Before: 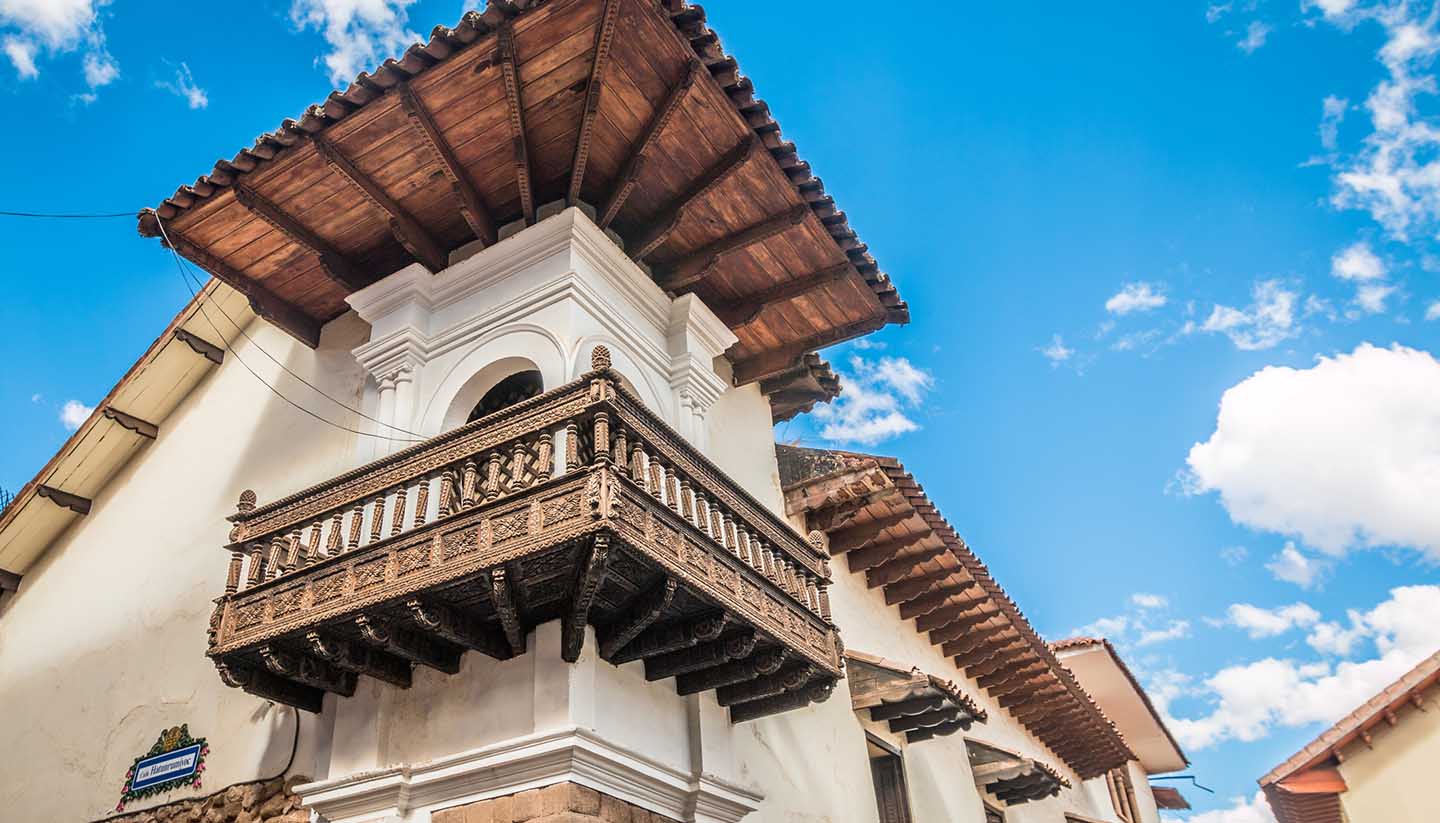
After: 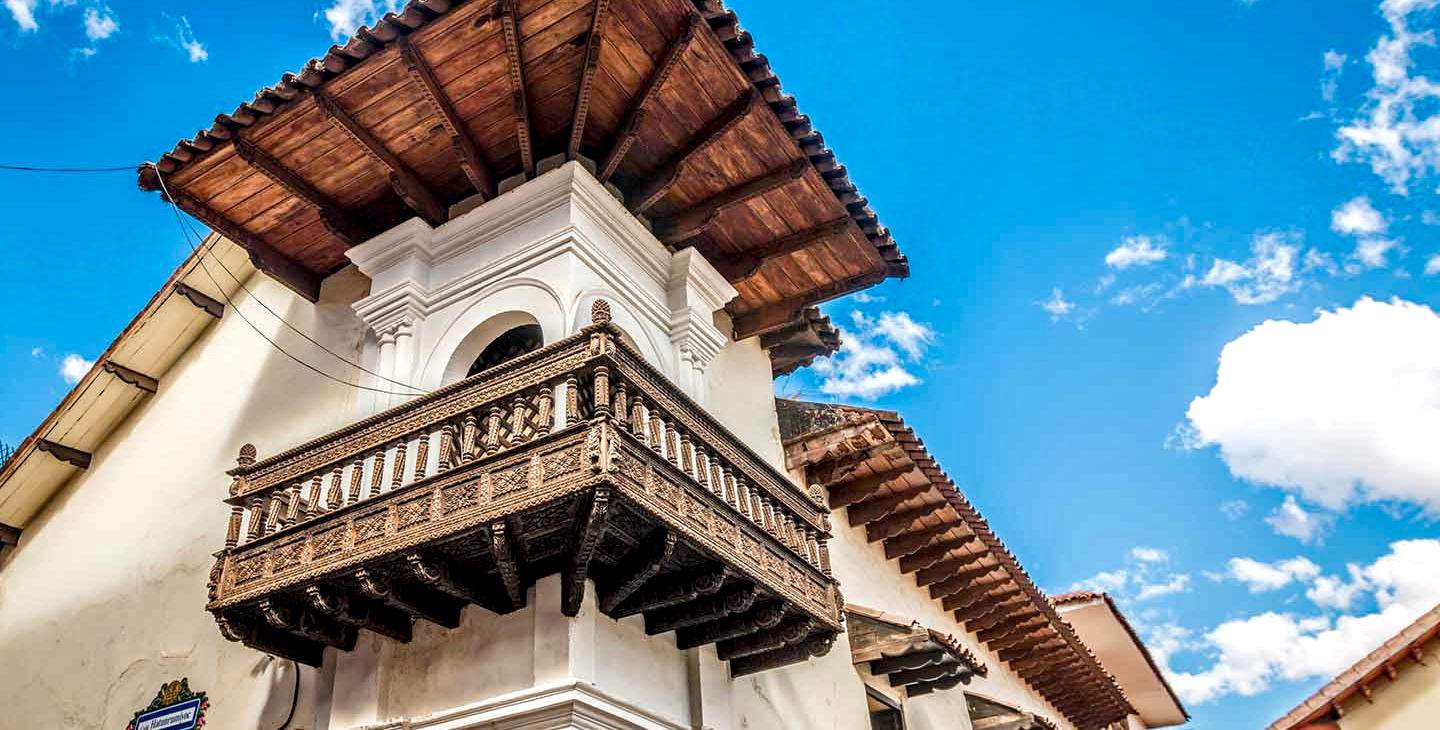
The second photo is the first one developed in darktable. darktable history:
local contrast: detail 135%, midtone range 0.75
exposure: compensate highlight preservation false
crop and rotate: top 5.609%, bottom 5.609%
haze removal: adaptive false
color balance rgb: perceptual saturation grading › global saturation 20%, perceptual saturation grading › highlights -25%, perceptual saturation grading › shadows 25%
